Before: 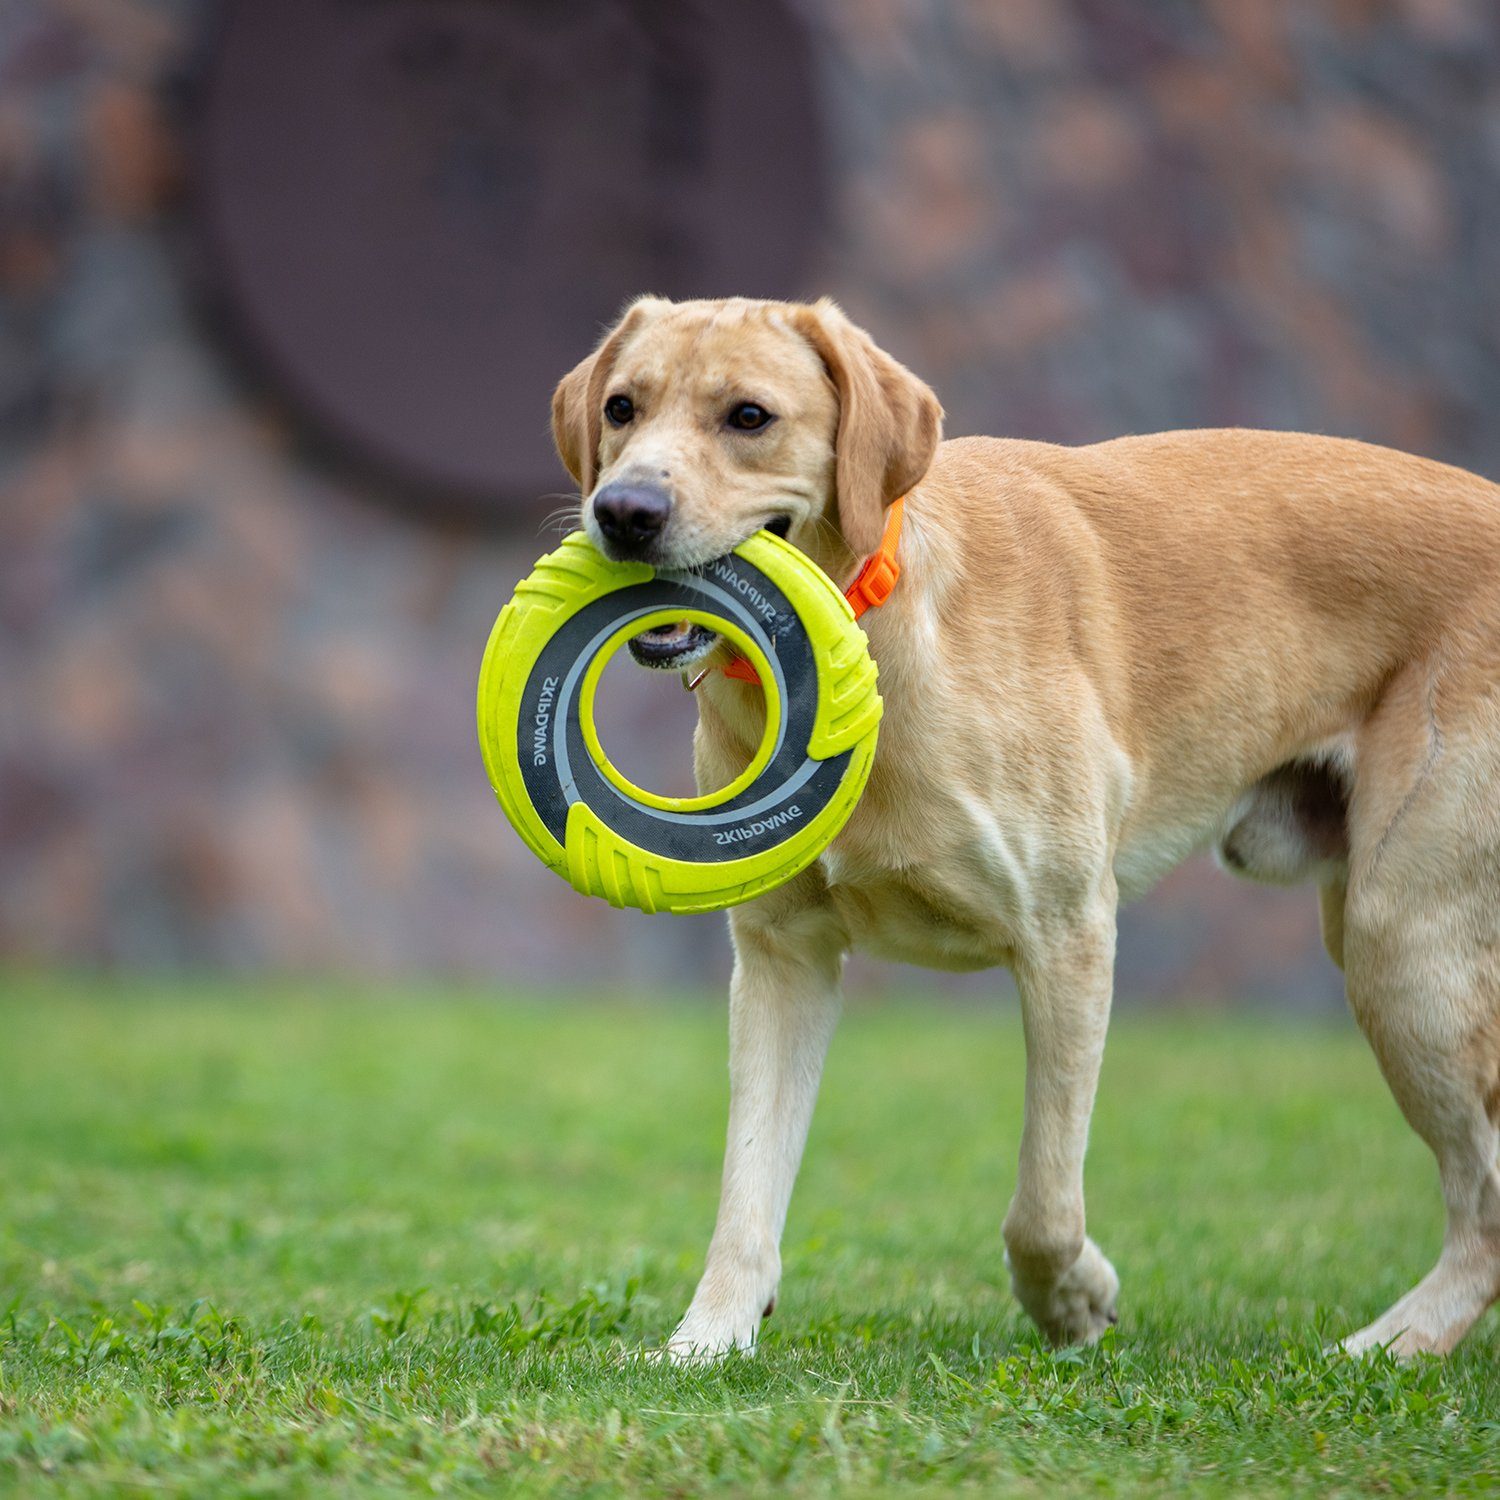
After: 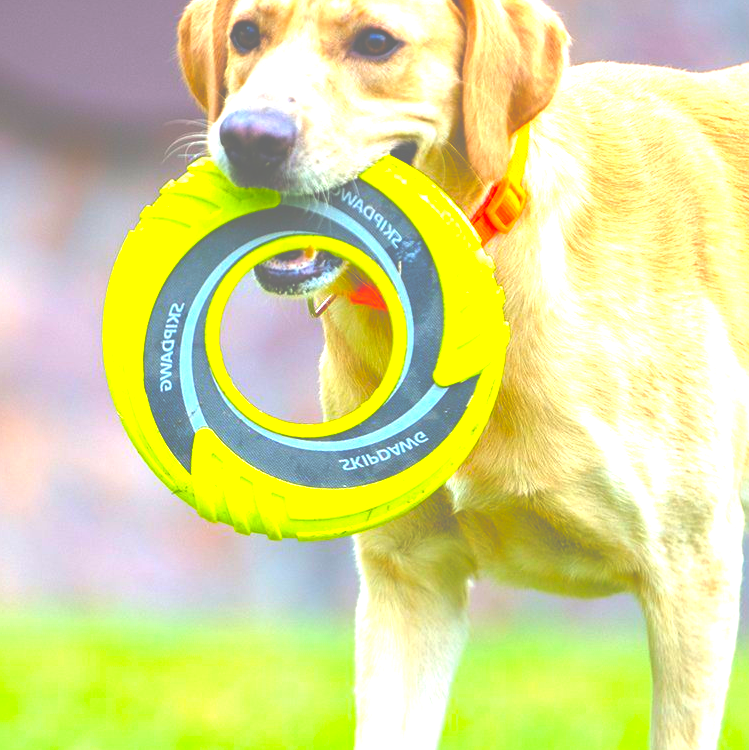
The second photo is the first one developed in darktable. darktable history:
exposure: black level correction -0.071, exposure 0.5 EV, compensate highlight preservation false
crop: left 25%, top 25%, right 25%, bottom 25%
color balance rgb: linear chroma grading › global chroma 25%, perceptual saturation grading › global saturation 40%, perceptual saturation grading › highlights -50%, perceptual saturation grading › shadows 30%, perceptual brilliance grading › global brilliance 25%, global vibrance 60%
